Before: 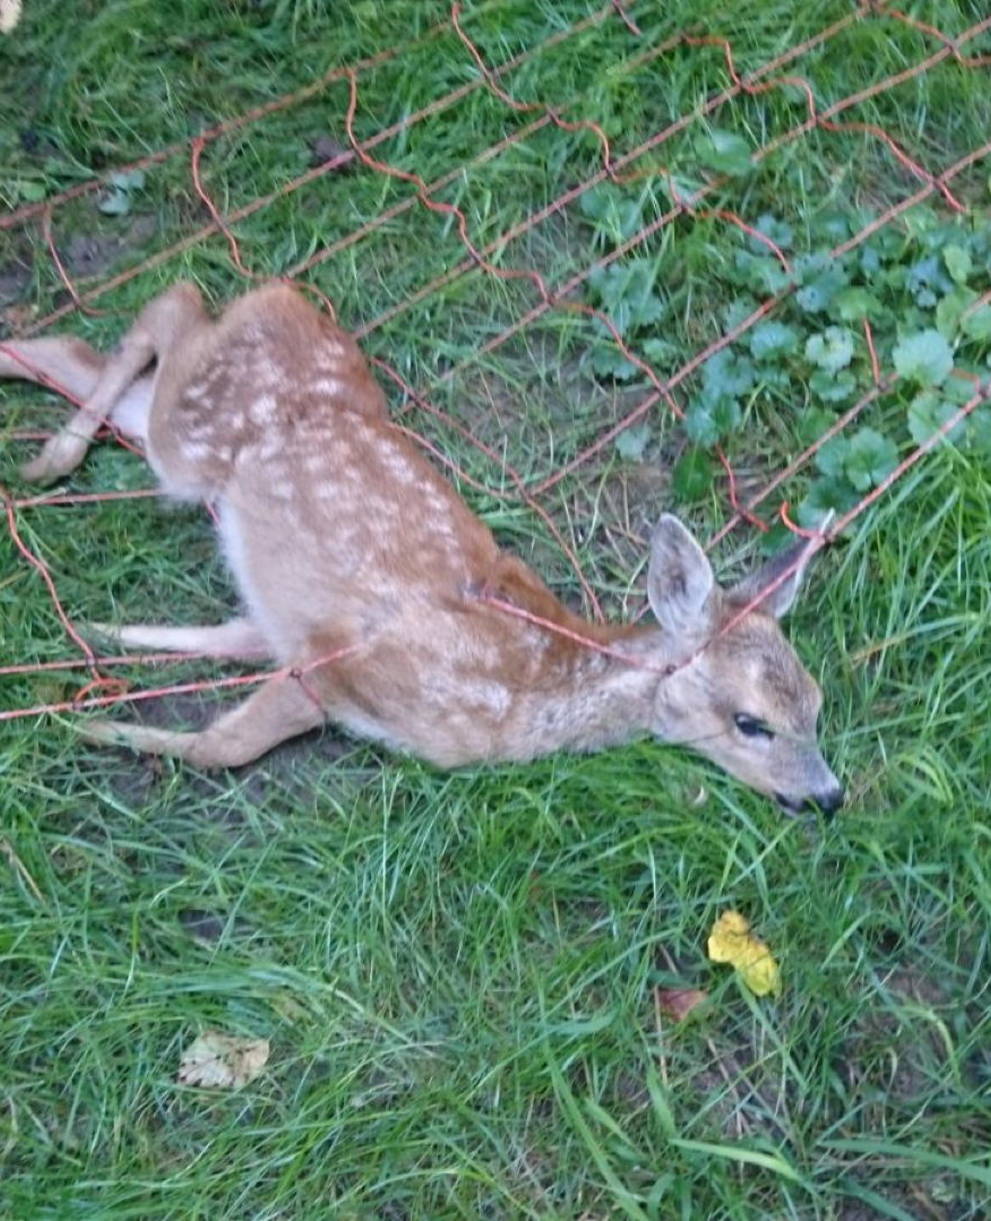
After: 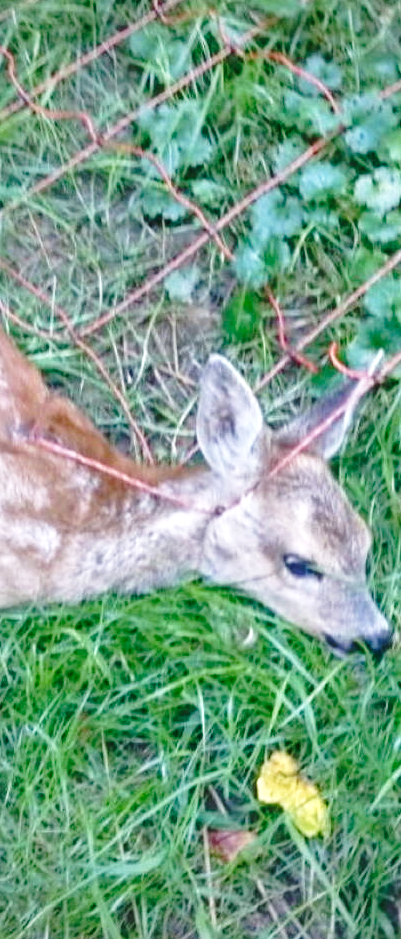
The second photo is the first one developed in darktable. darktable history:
vignetting: brightness -0.397, saturation -0.311
base curve: curves: ch0 [(0, 0) (0.036, 0.037) (0.121, 0.228) (0.46, 0.76) (0.859, 0.983) (1, 1)], preserve colors none
crop: left 45.6%, top 13.089%, right 13.925%, bottom 9.976%
local contrast: on, module defaults
tone curve: curves: ch0 [(0, 0) (0.003, 0.003) (0.011, 0.011) (0.025, 0.025) (0.044, 0.045) (0.069, 0.07) (0.1, 0.101) (0.136, 0.138) (0.177, 0.18) (0.224, 0.228) (0.277, 0.281) (0.335, 0.34) (0.399, 0.405) (0.468, 0.475) (0.543, 0.551) (0.623, 0.633) (0.709, 0.72) (0.801, 0.813) (0.898, 0.907) (1, 1)], preserve colors none
shadows and highlights: on, module defaults
